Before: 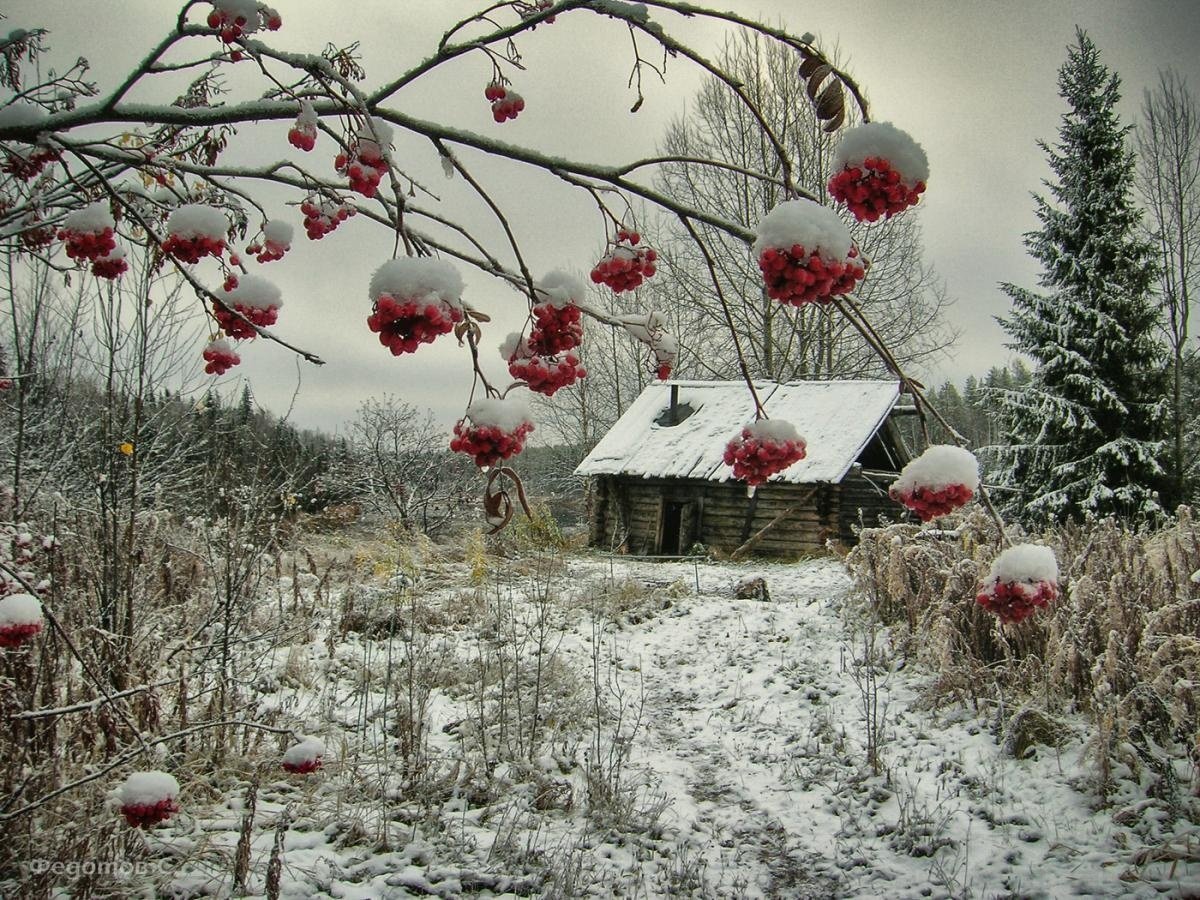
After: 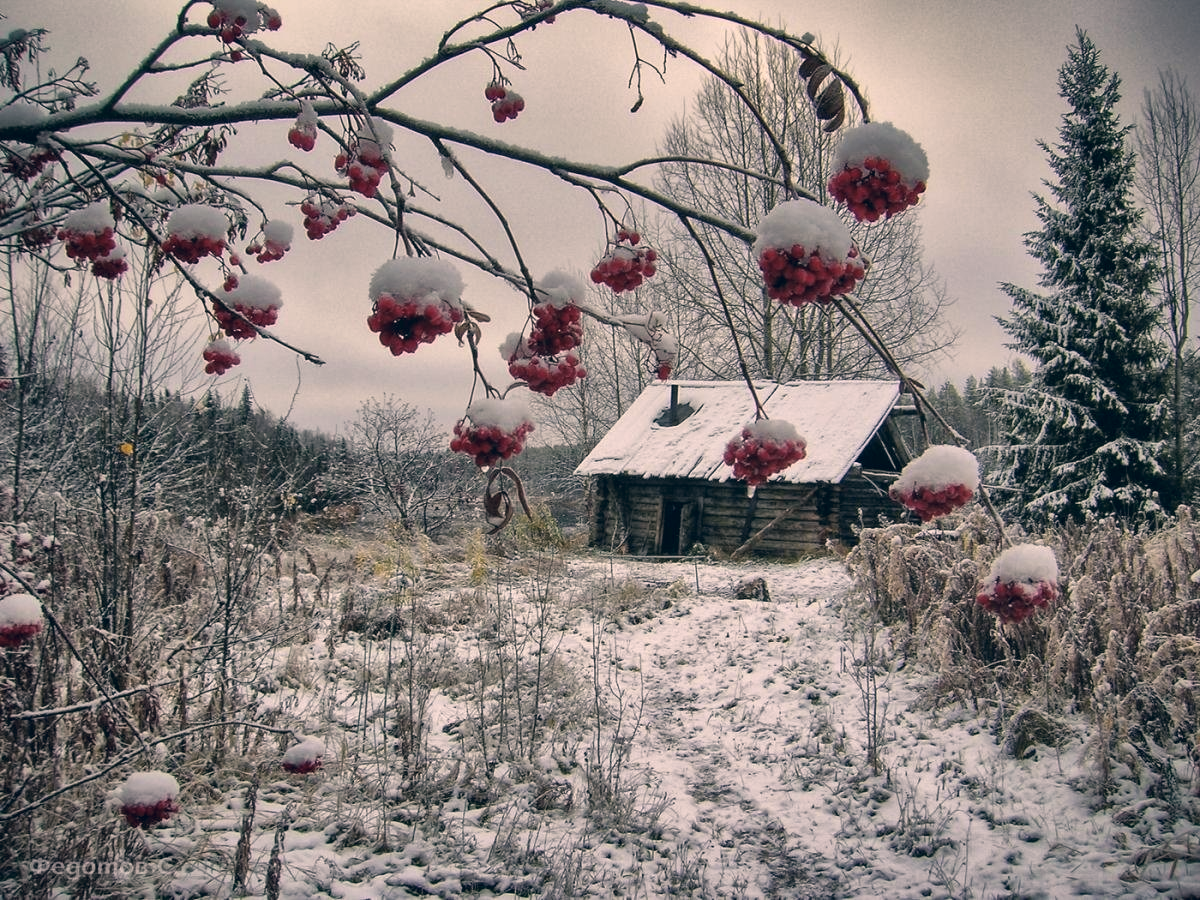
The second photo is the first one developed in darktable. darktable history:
color correction: highlights a* 14.46, highlights b* 5.85, shadows a* -5.53, shadows b* -15.24, saturation 0.85
